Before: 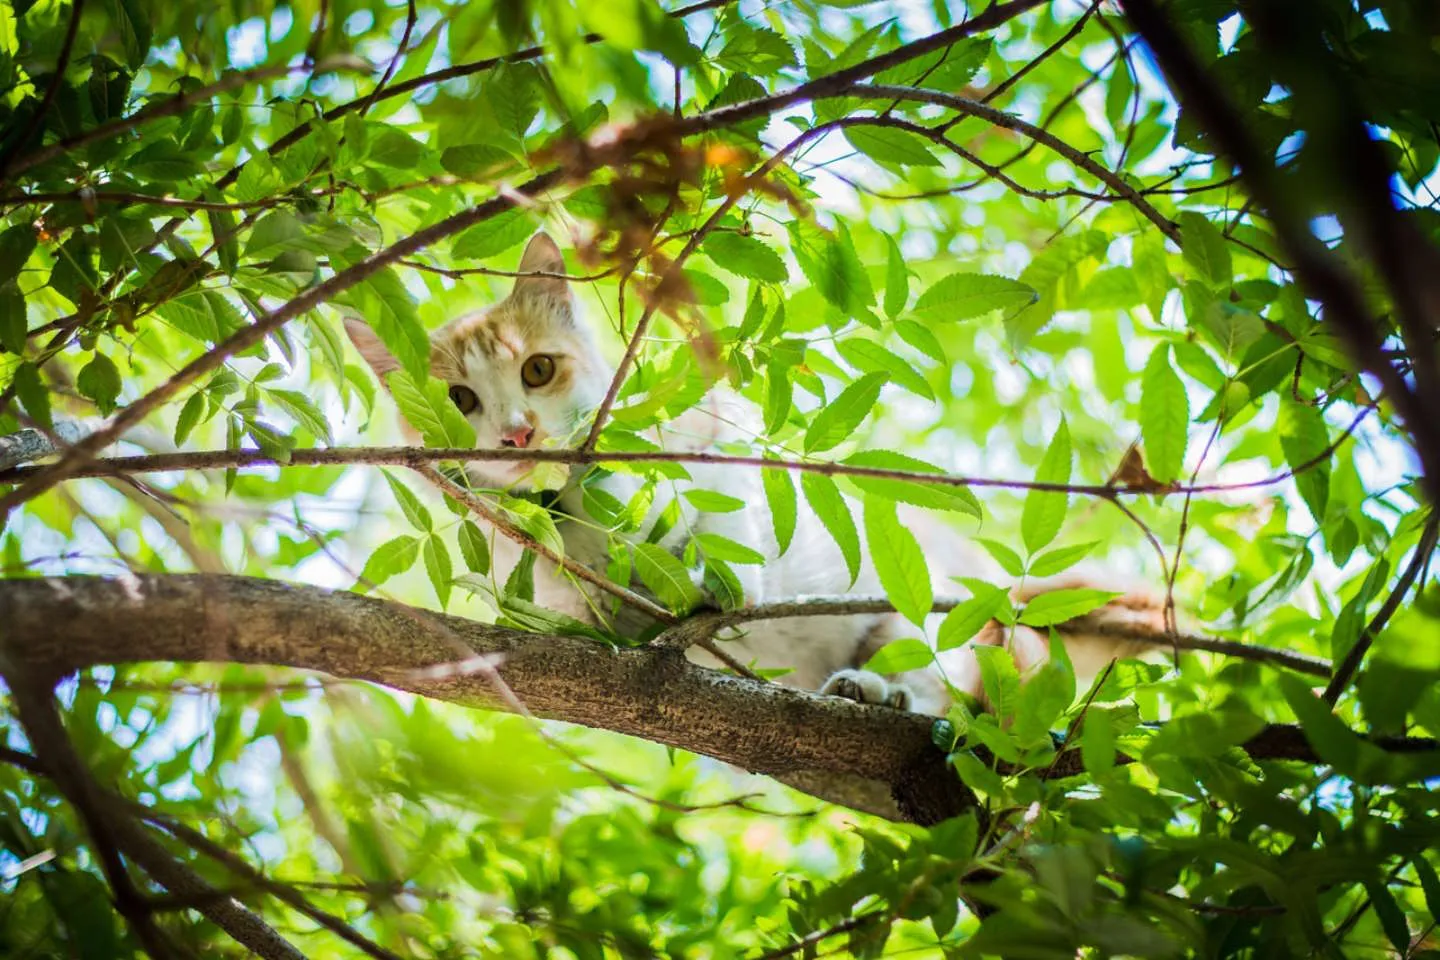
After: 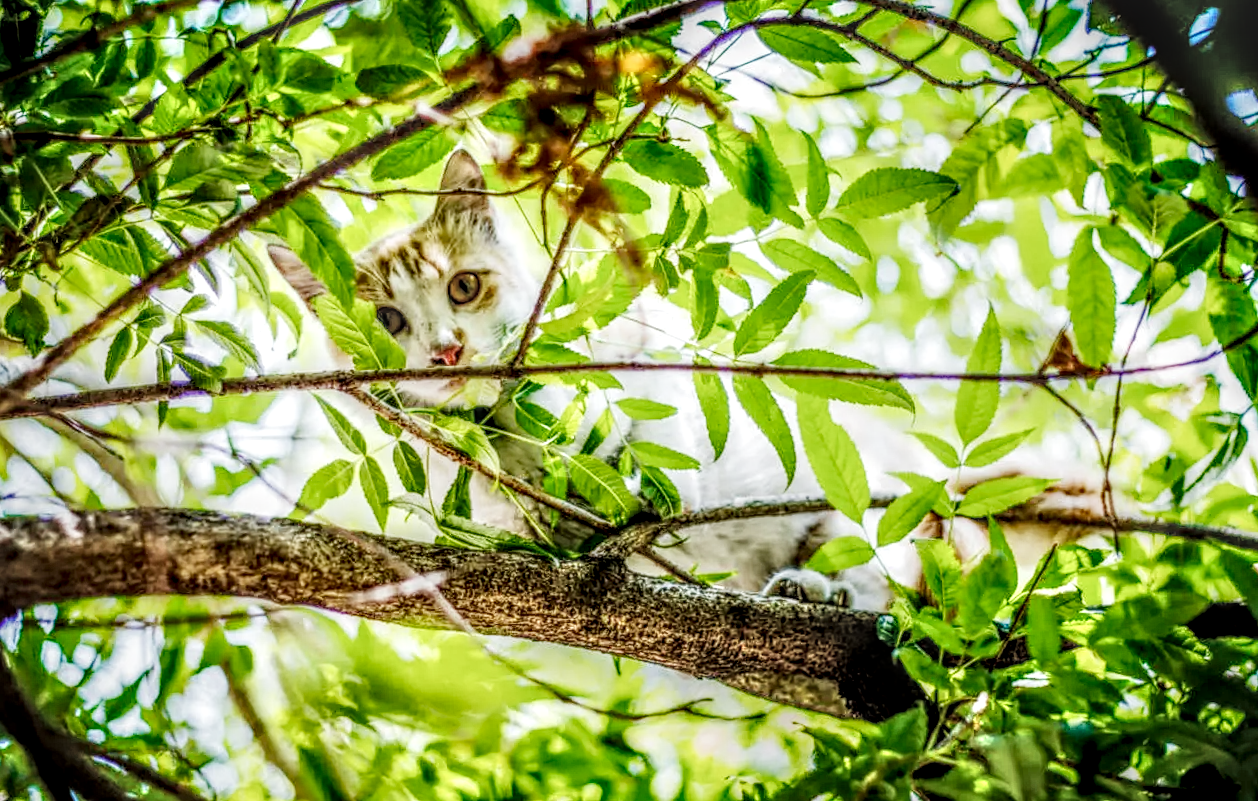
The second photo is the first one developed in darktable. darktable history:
local contrast: highlights 0%, shadows 0%, detail 300%, midtone range 0.3
sigmoid: contrast 1.69, skew -0.23, preserve hue 0%, red attenuation 0.1, red rotation 0.035, green attenuation 0.1, green rotation -0.017, blue attenuation 0.15, blue rotation -0.052, base primaries Rec2020
crop: left 3.305%, top 6.436%, right 6.389%, bottom 3.258%
rotate and perspective: rotation -3°, crop left 0.031, crop right 0.968, crop top 0.07, crop bottom 0.93
exposure: black level correction 0, exposure 0.5 EV, compensate exposure bias true, compensate highlight preservation false
